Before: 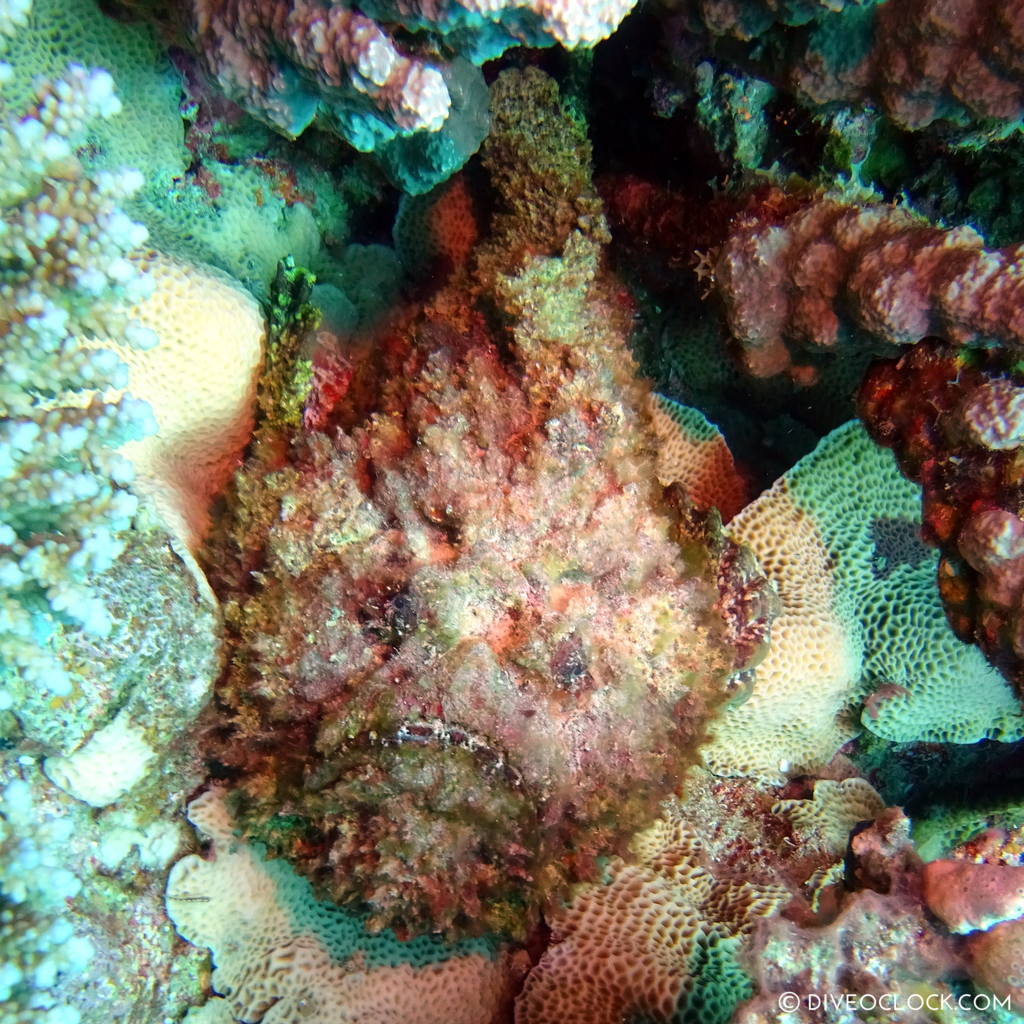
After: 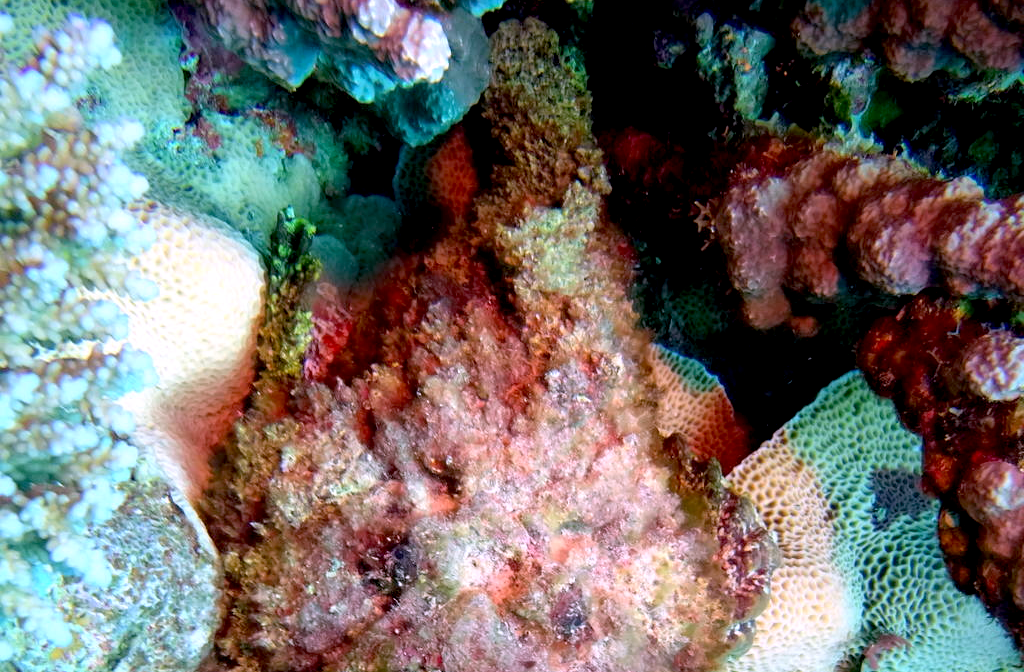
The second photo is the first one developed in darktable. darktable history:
white balance: red 1.042, blue 1.17
exposure: black level correction 0.012, compensate highlight preservation false
crop and rotate: top 4.848%, bottom 29.503%
